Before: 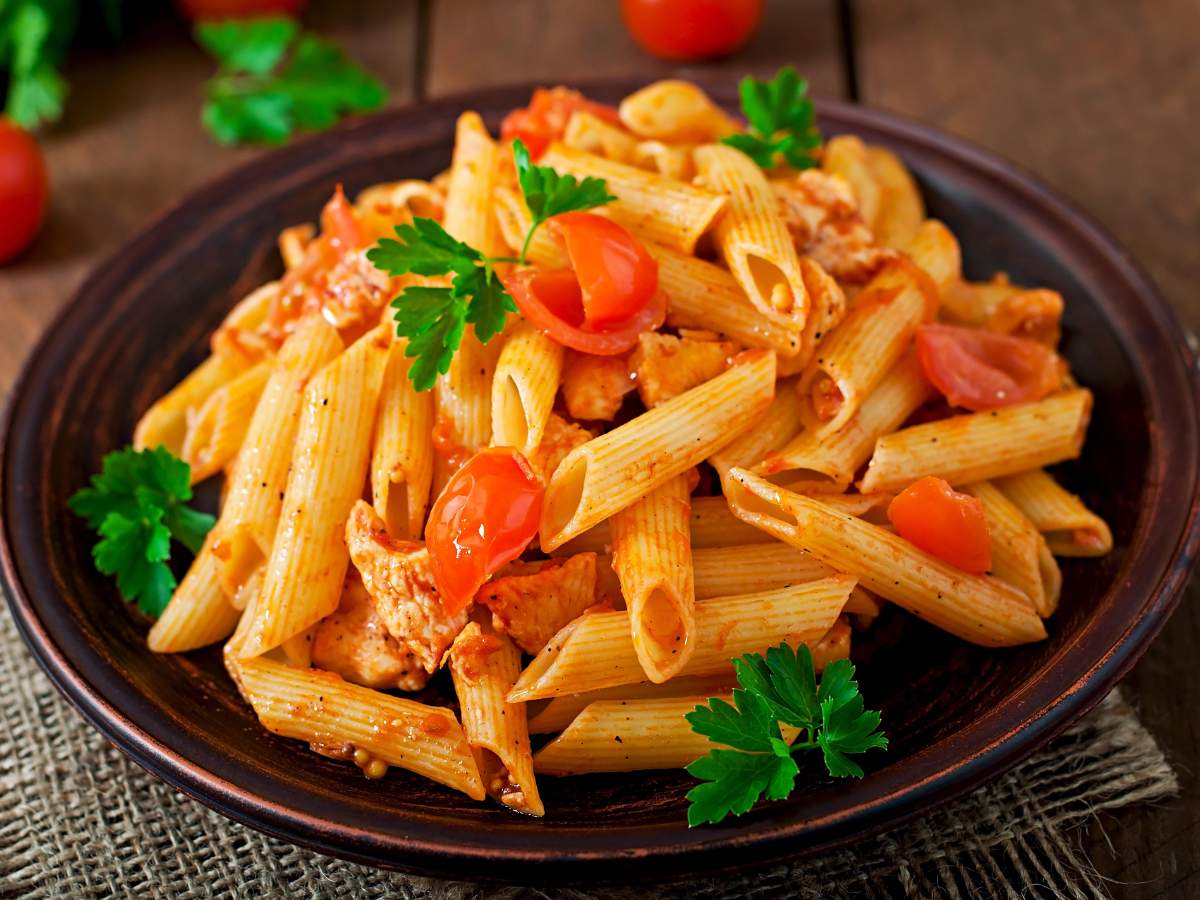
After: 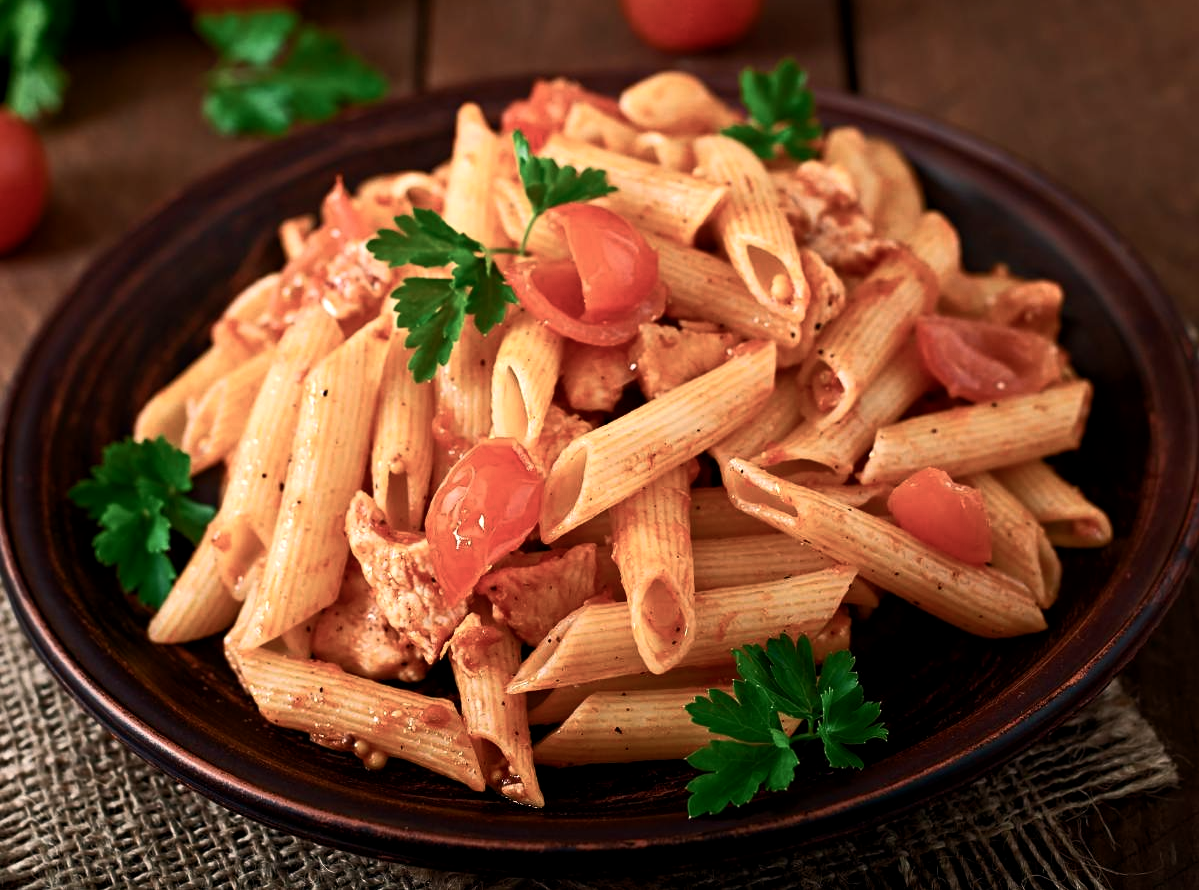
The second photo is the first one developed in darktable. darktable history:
color balance rgb: perceptual saturation grading › highlights -31.88%, perceptual saturation grading › mid-tones 5.8%, perceptual saturation grading › shadows 18.12%, perceptual brilliance grading › highlights 3.62%, perceptual brilliance grading › mid-tones -18.12%, perceptual brilliance grading › shadows -41.3%
crop: top 1.049%, right 0.001%
exposure: black level correction 0.001, compensate highlight preservation false
white balance: red 1.127, blue 0.943
